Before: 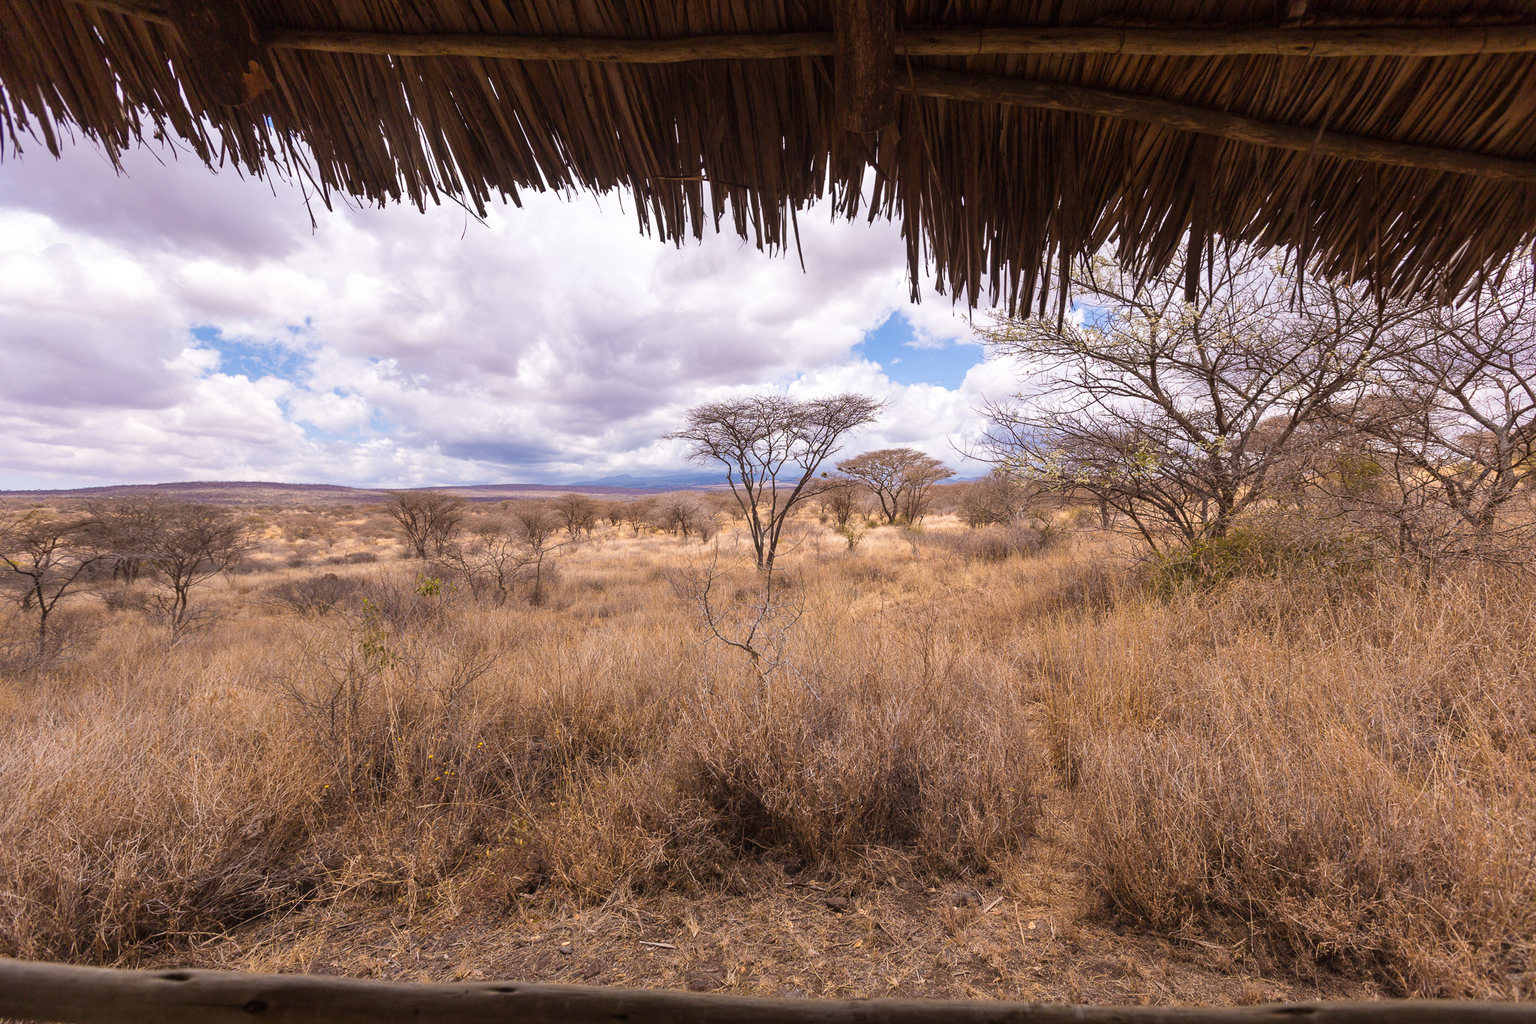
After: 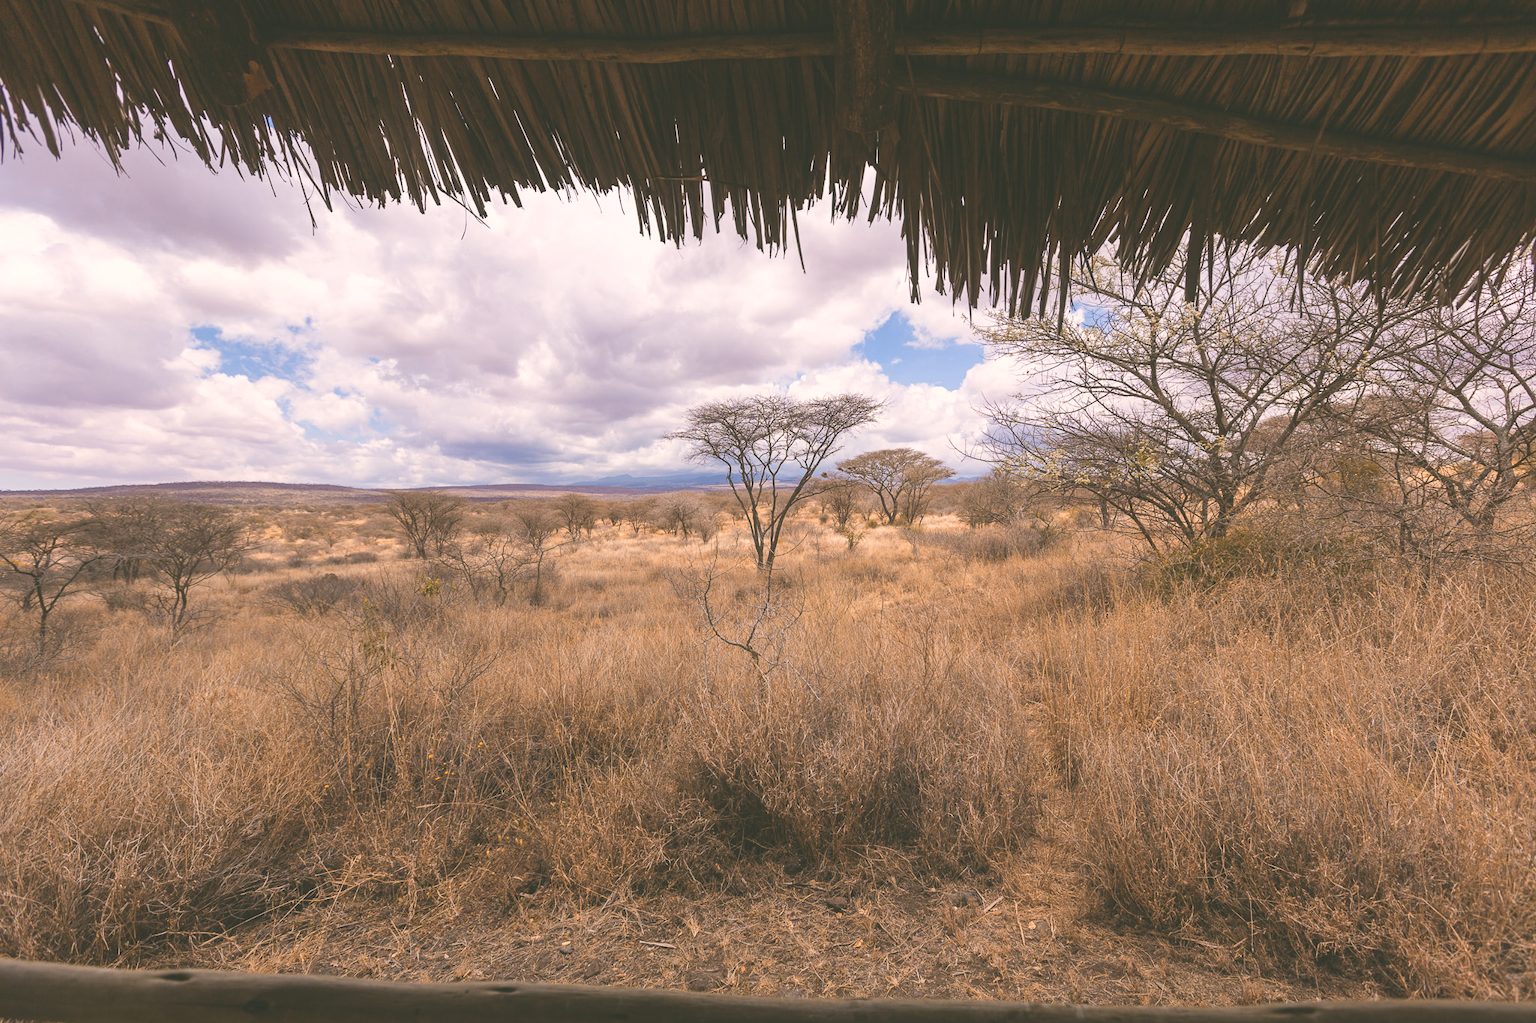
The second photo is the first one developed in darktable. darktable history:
contrast equalizer: y [[0.5, 0.5, 0.468, 0.5, 0.5, 0.5], [0.5 ×6], [0.5 ×6], [0 ×6], [0 ×6]]
color correction: highlights a* 4.25, highlights b* 4.97, shadows a* -6.99, shadows b* 4.98
exposure: black level correction -0.031, compensate exposure bias true, compensate highlight preservation false
color zones: curves: ch2 [(0, 0.5) (0.143, 0.5) (0.286, 0.416) (0.429, 0.5) (0.571, 0.5) (0.714, 0.5) (0.857, 0.5) (1, 0.5)]
